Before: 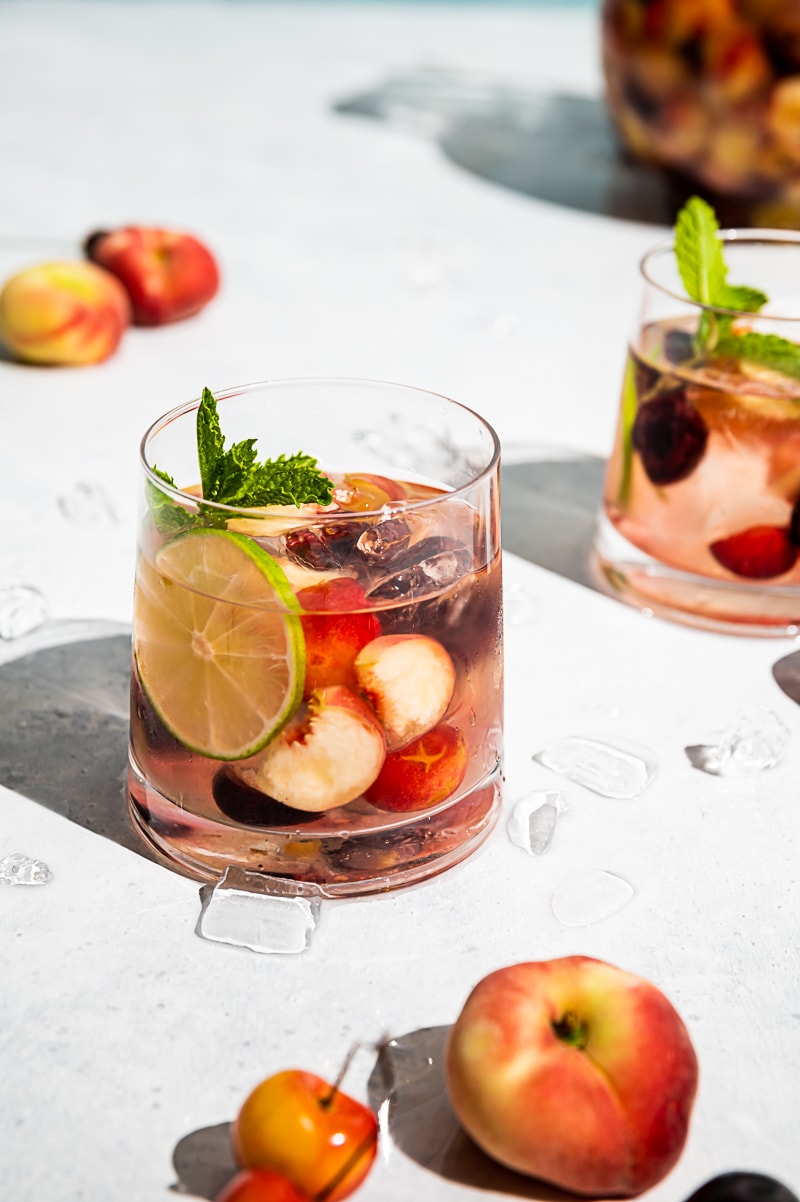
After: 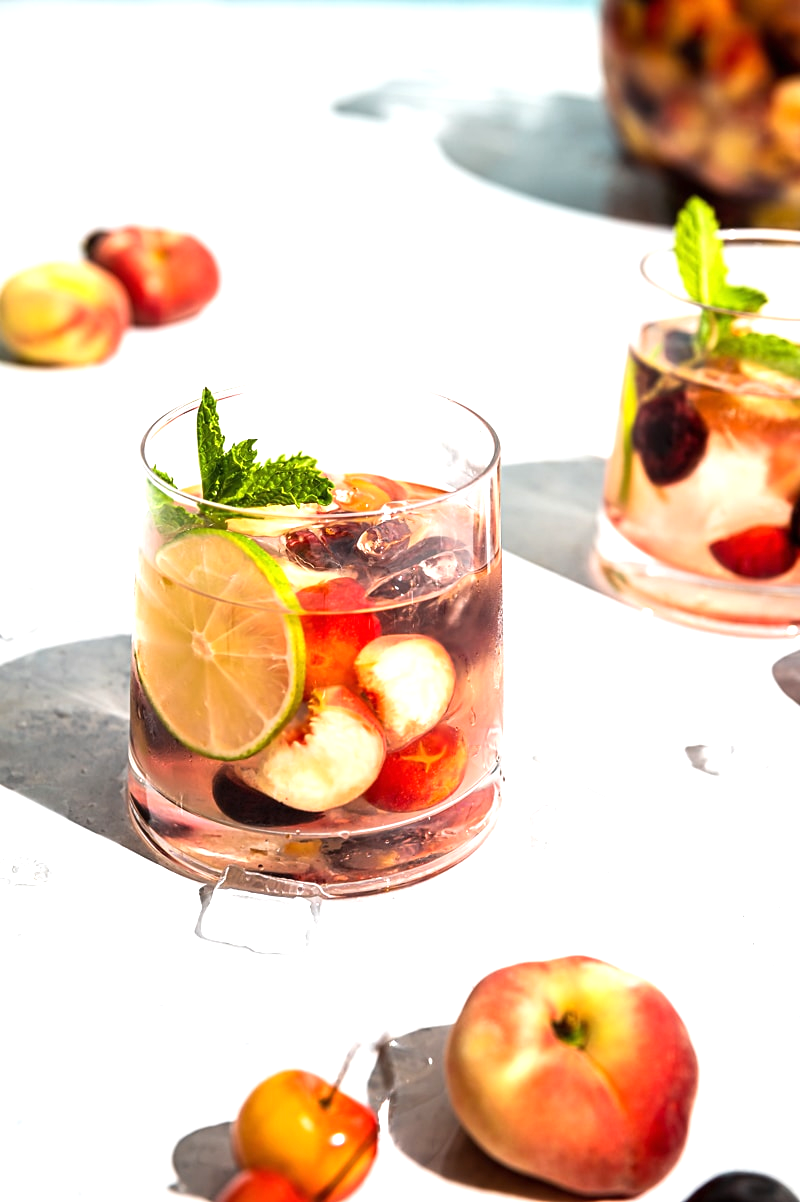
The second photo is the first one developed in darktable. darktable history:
white balance: emerald 1
exposure: black level correction 0, exposure 0.7 EV, compensate exposure bias true, compensate highlight preservation false
rotate and perspective: automatic cropping off
